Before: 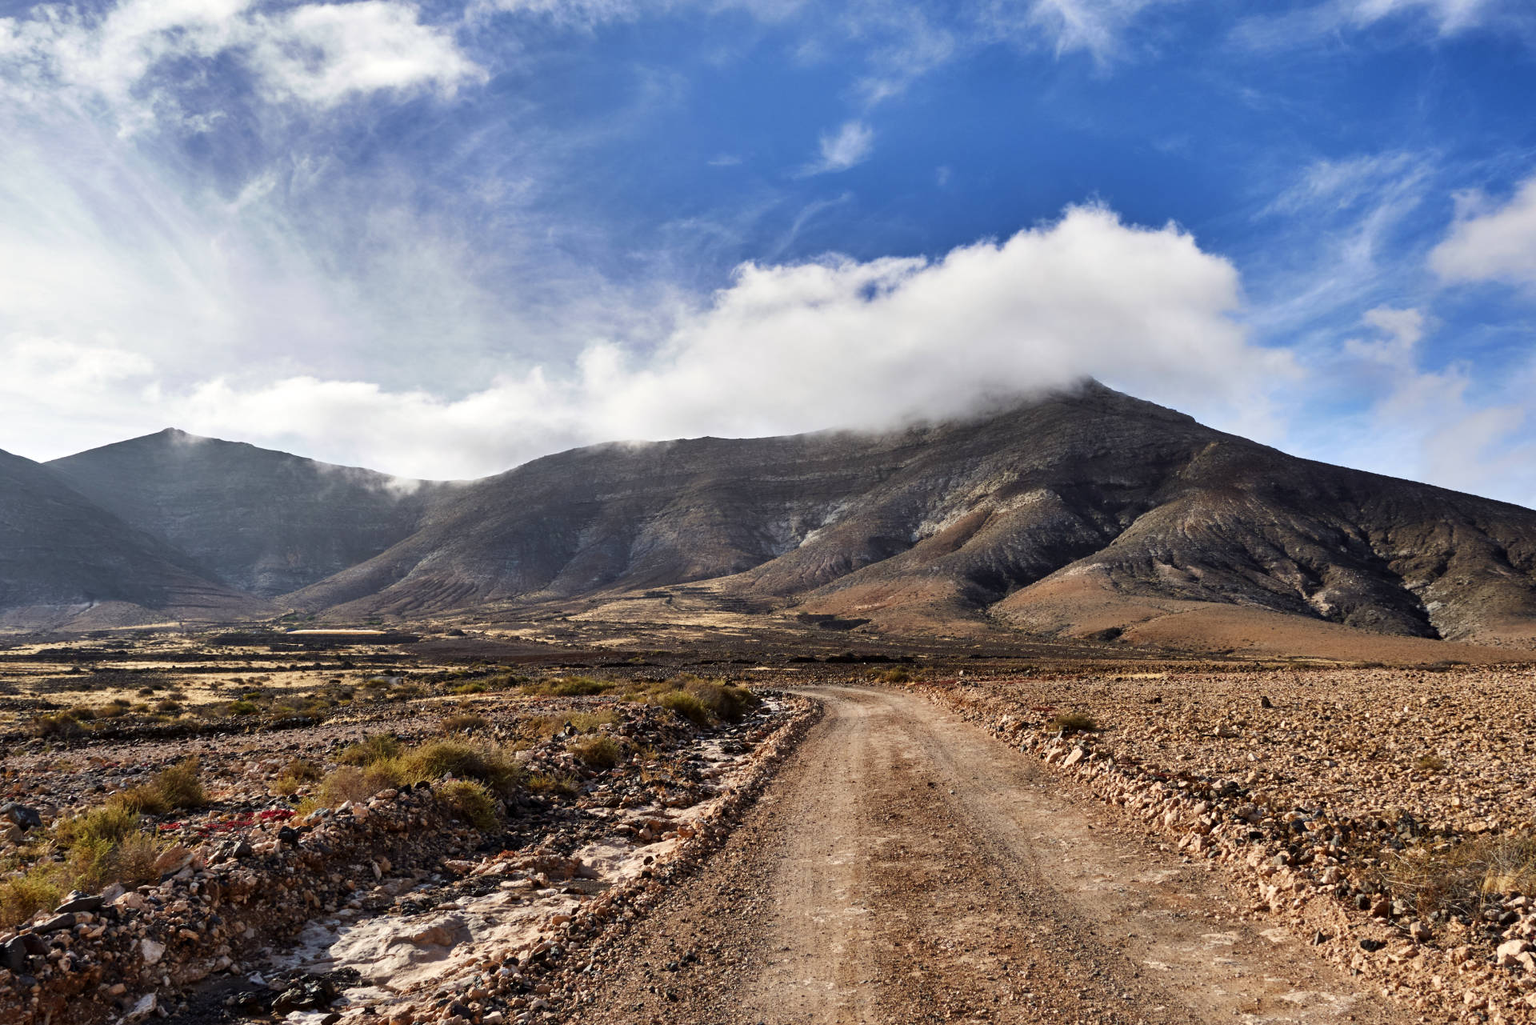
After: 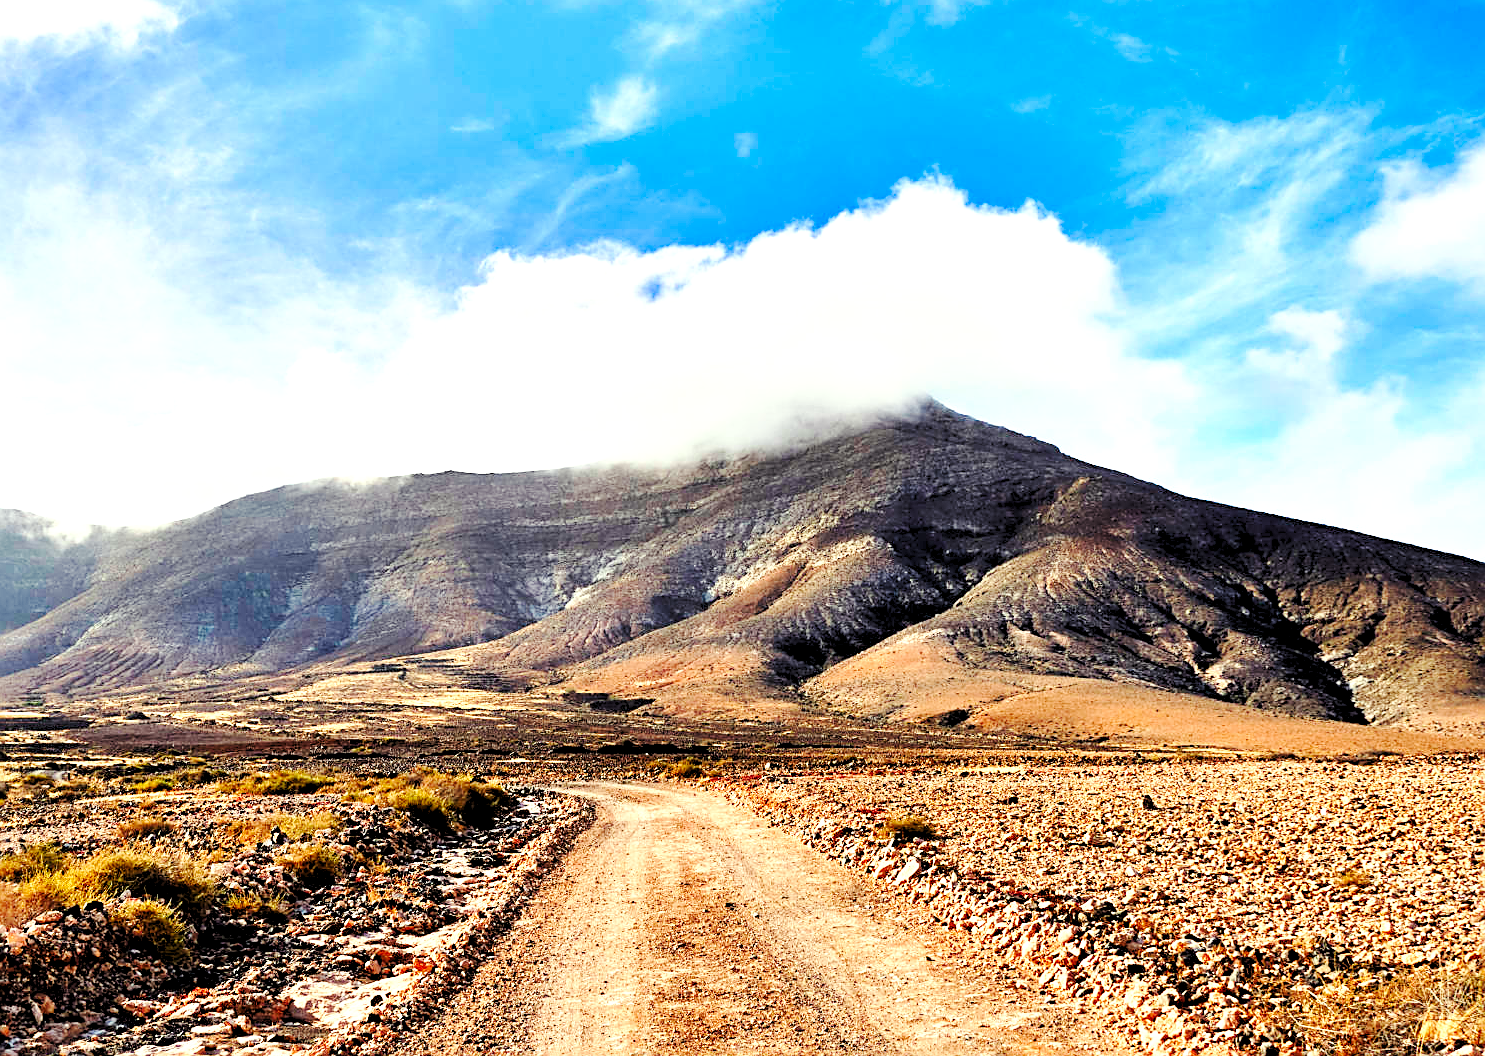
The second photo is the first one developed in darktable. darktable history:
levels: levels [0.044, 0.416, 0.908]
exposure: black level correction 0.001, exposure 0.015 EV, compensate exposure bias true, compensate highlight preservation false
base curve: curves: ch0 [(0, 0) (0.028, 0.03) (0.121, 0.232) (0.46, 0.748) (0.859, 0.968) (1, 1)], preserve colors none
crop: left 22.624%, top 5.908%, bottom 11.641%
sharpen: amount 0.6
color correction: highlights a* -4.41, highlights b* 6.32
